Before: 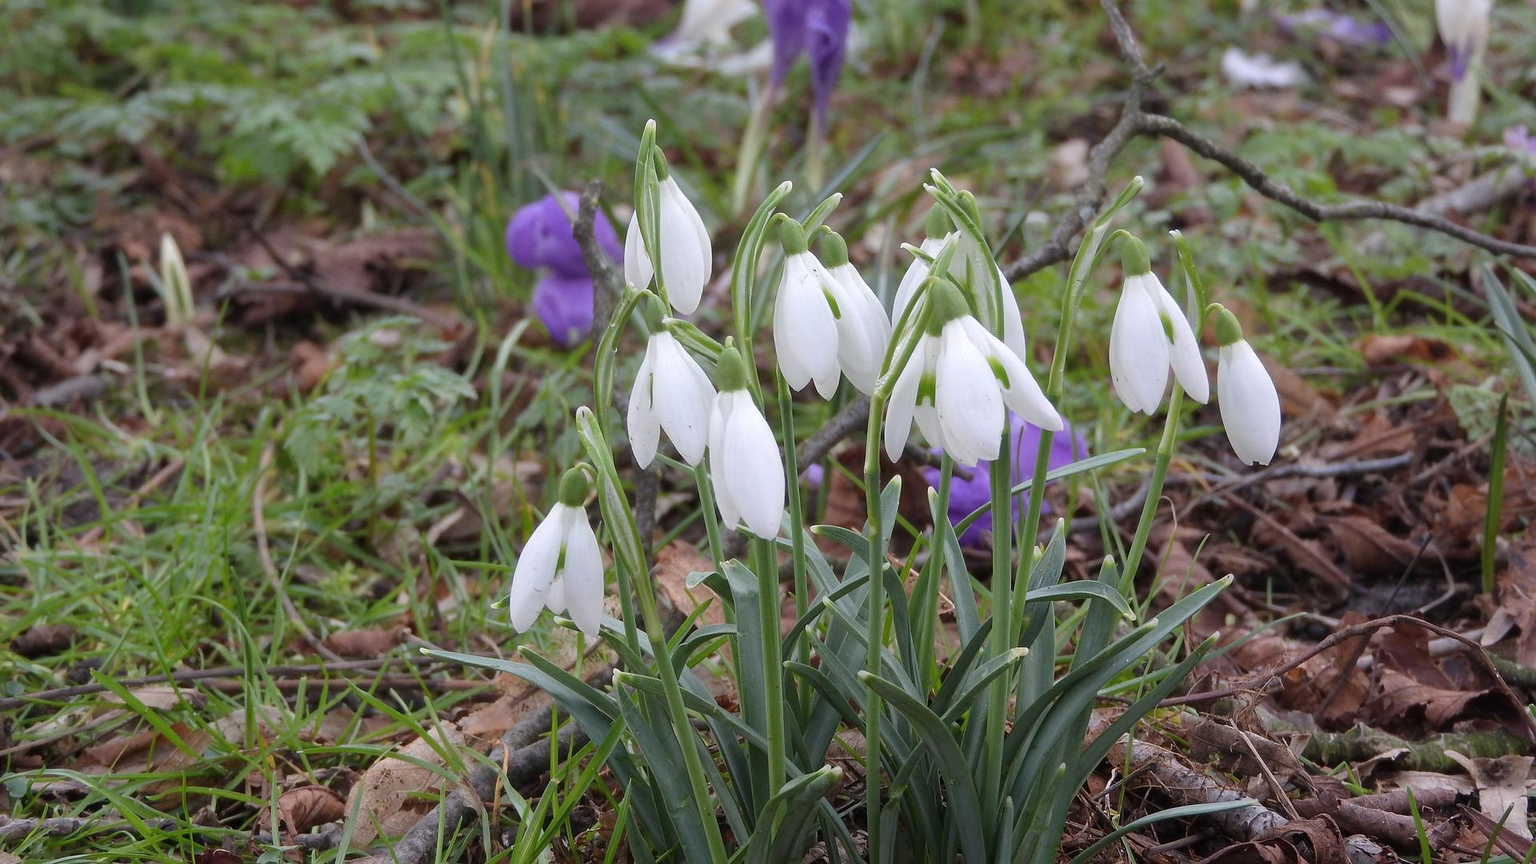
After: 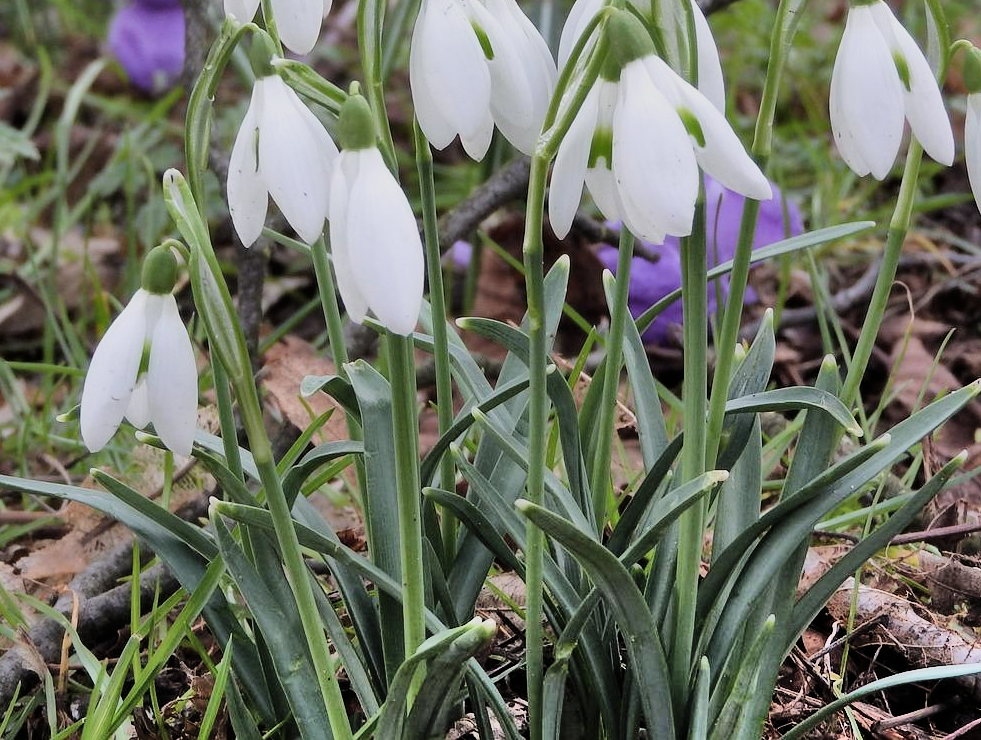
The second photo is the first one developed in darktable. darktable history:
filmic rgb: black relative exposure -16 EV, white relative exposure 5.33 EV, hardness 5.93, contrast 1.262, add noise in highlights 0.1, color science v4 (2020), type of noise poissonian
crop and rotate: left 29.056%, top 31.433%, right 19.844%
shadows and highlights: shadows 76.03, highlights -61.11, soften with gaussian
